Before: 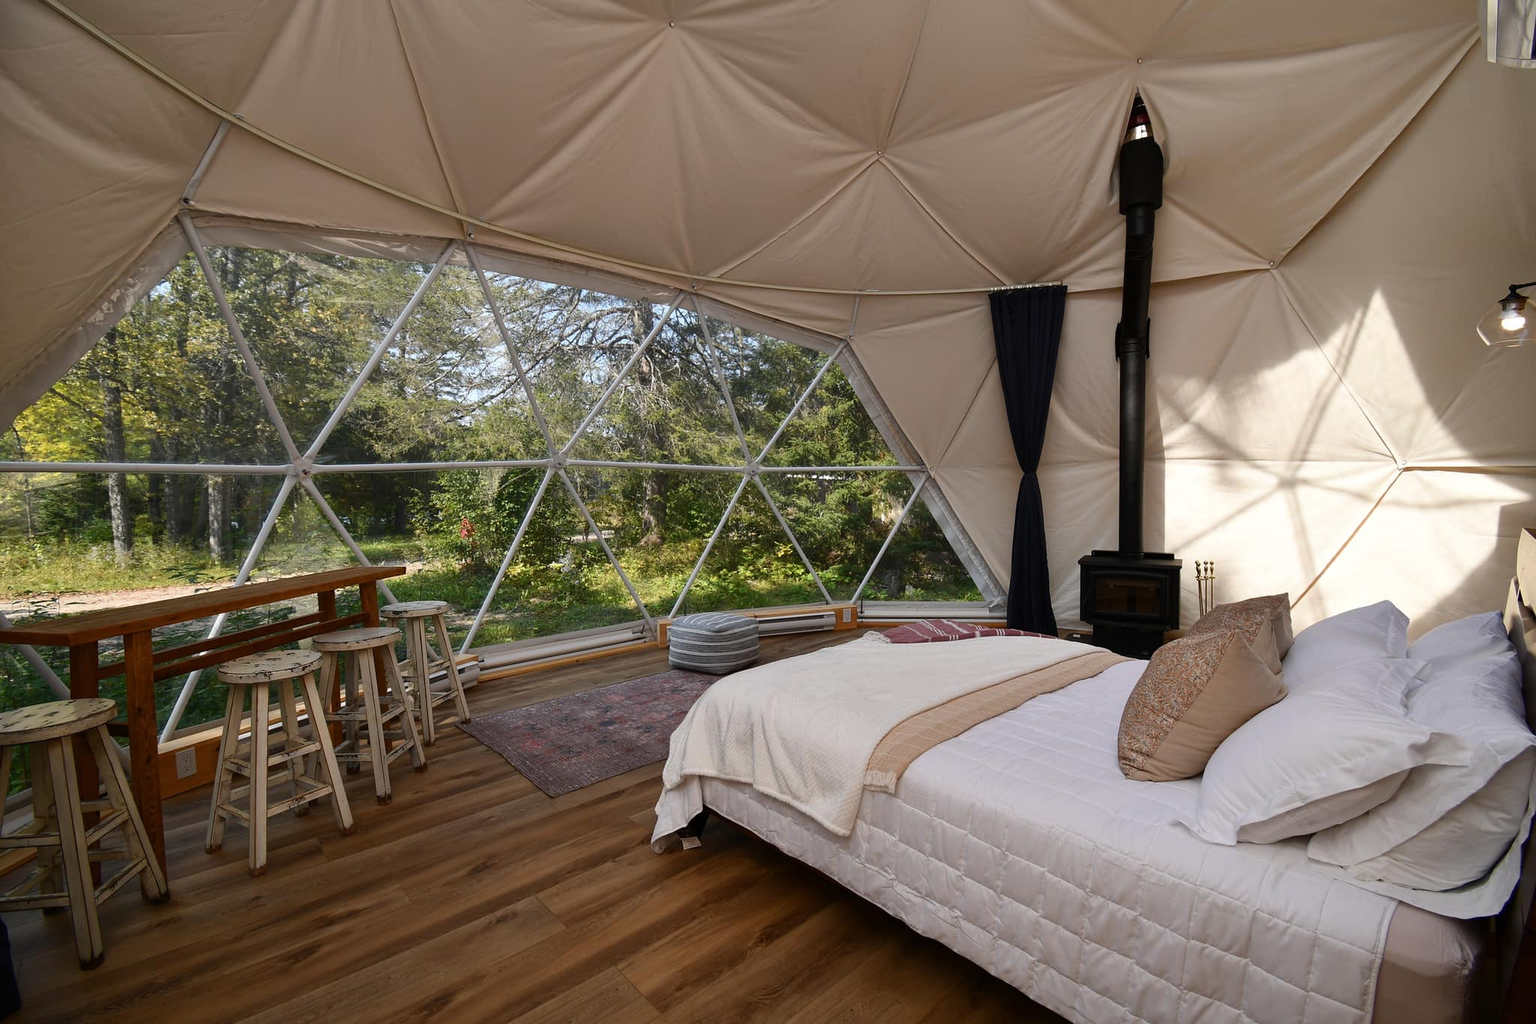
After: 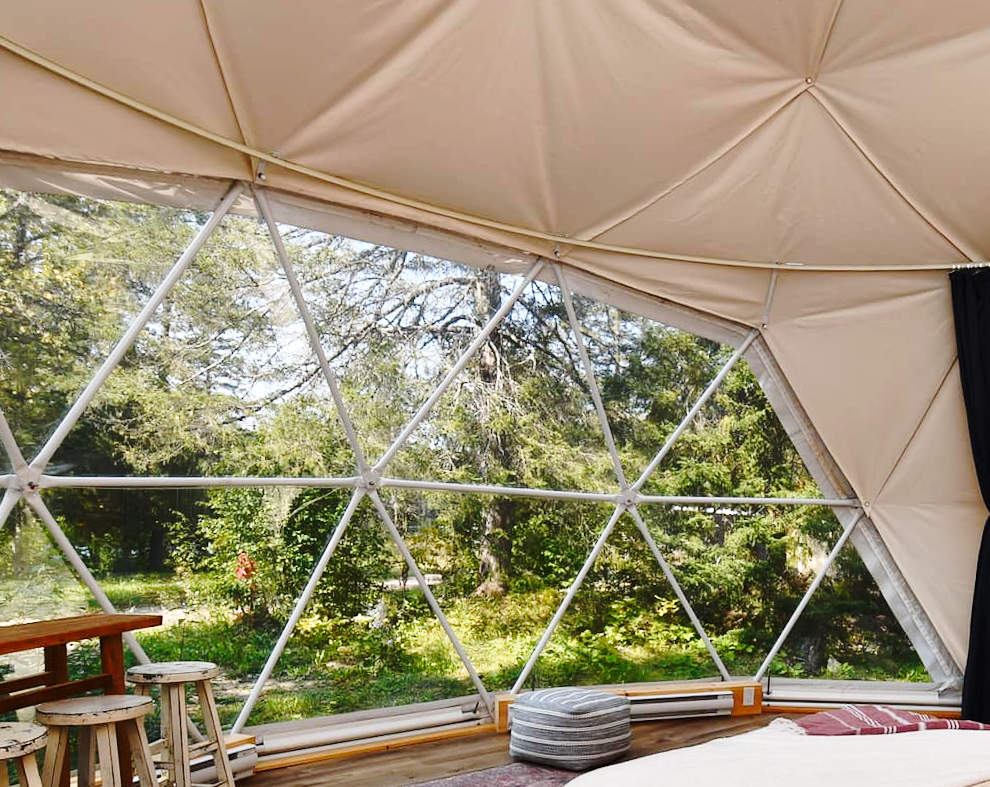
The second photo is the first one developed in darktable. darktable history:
crop: left 17.835%, top 7.675%, right 32.881%, bottom 32.213%
rotate and perspective: rotation 1.57°, crop left 0.018, crop right 0.982, crop top 0.039, crop bottom 0.961
base curve: curves: ch0 [(0, 0) (0.032, 0.037) (0.105, 0.228) (0.435, 0.76) (0.856, 0.983) (1, 1)], preserve colors none
